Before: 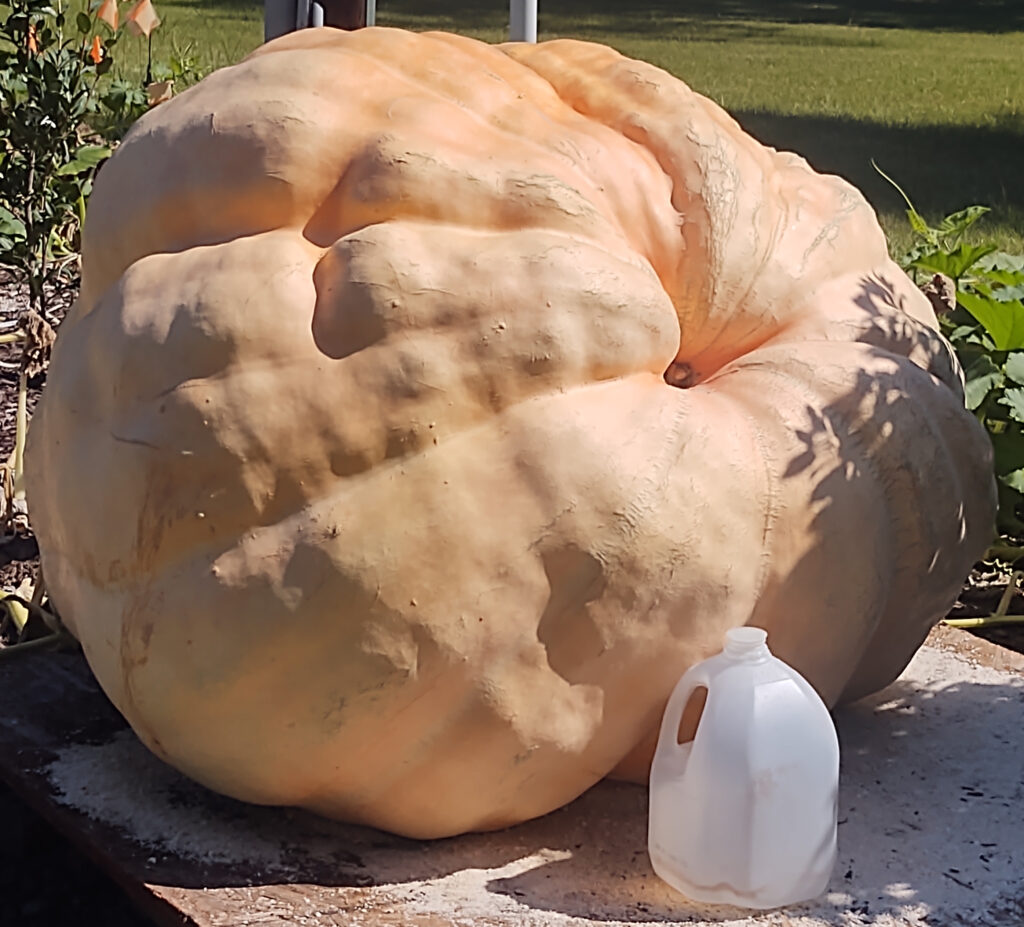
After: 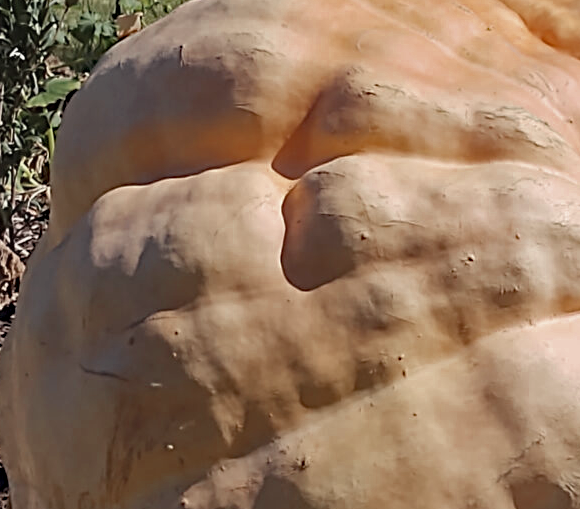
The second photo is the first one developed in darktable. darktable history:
crop and rotate: left 3.028%, top 7.414%, right 40.307%, bottom 37.673%
color zones: curves: ch0 [(0, 0.5) (0.125, 0.4) (0.25, 0.5) (0.375, 0.4) (0.5, 0.4) (0.625, 0.6) (0.75, 0.6) (0.875, 0.5)]; ch1 [(0, 0.35) (0.125, 0.45) (0.25, 0.35) (0.375, 0.35) (0.5, 0.35) (0.625, 0.35) (0.75, 0.45) (0.875, 0.35)]; ch2 [(0, 0.6) (0.125, 0.5) (0.25, 0.5) (0.375, 0.6) (0.5, 0.6) (0.625, 0.5) (0.75, 0.5) (0.875, 0.5)]
haze removal: strength 0.293, distance 0.247, compatibility mode true, adaptive false
